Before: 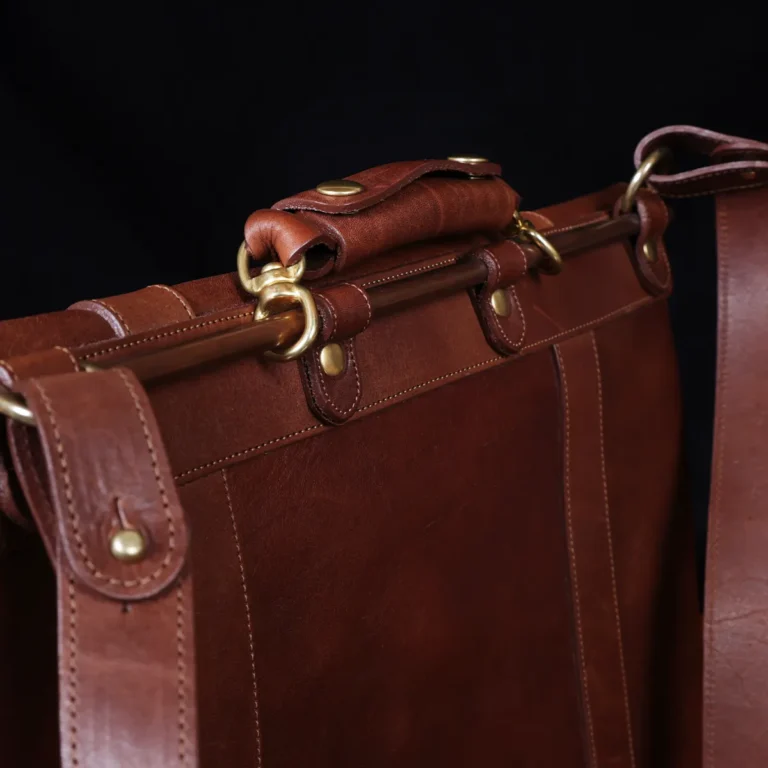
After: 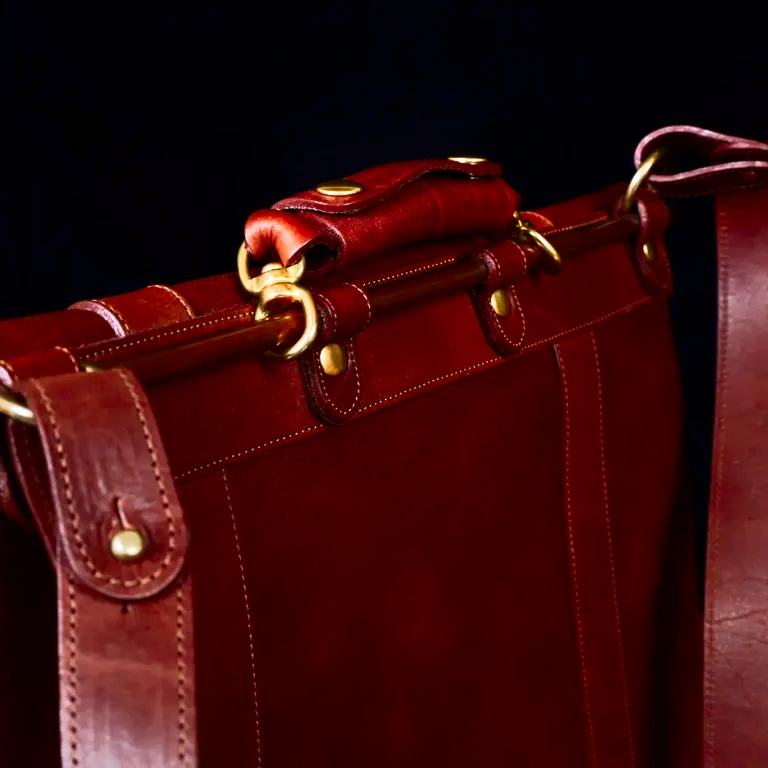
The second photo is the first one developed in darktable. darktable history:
shadows and highlights: soften with gaussian
contrast brightness saturation: contrast 0.125, brightness -0.228, saturation 0.148
